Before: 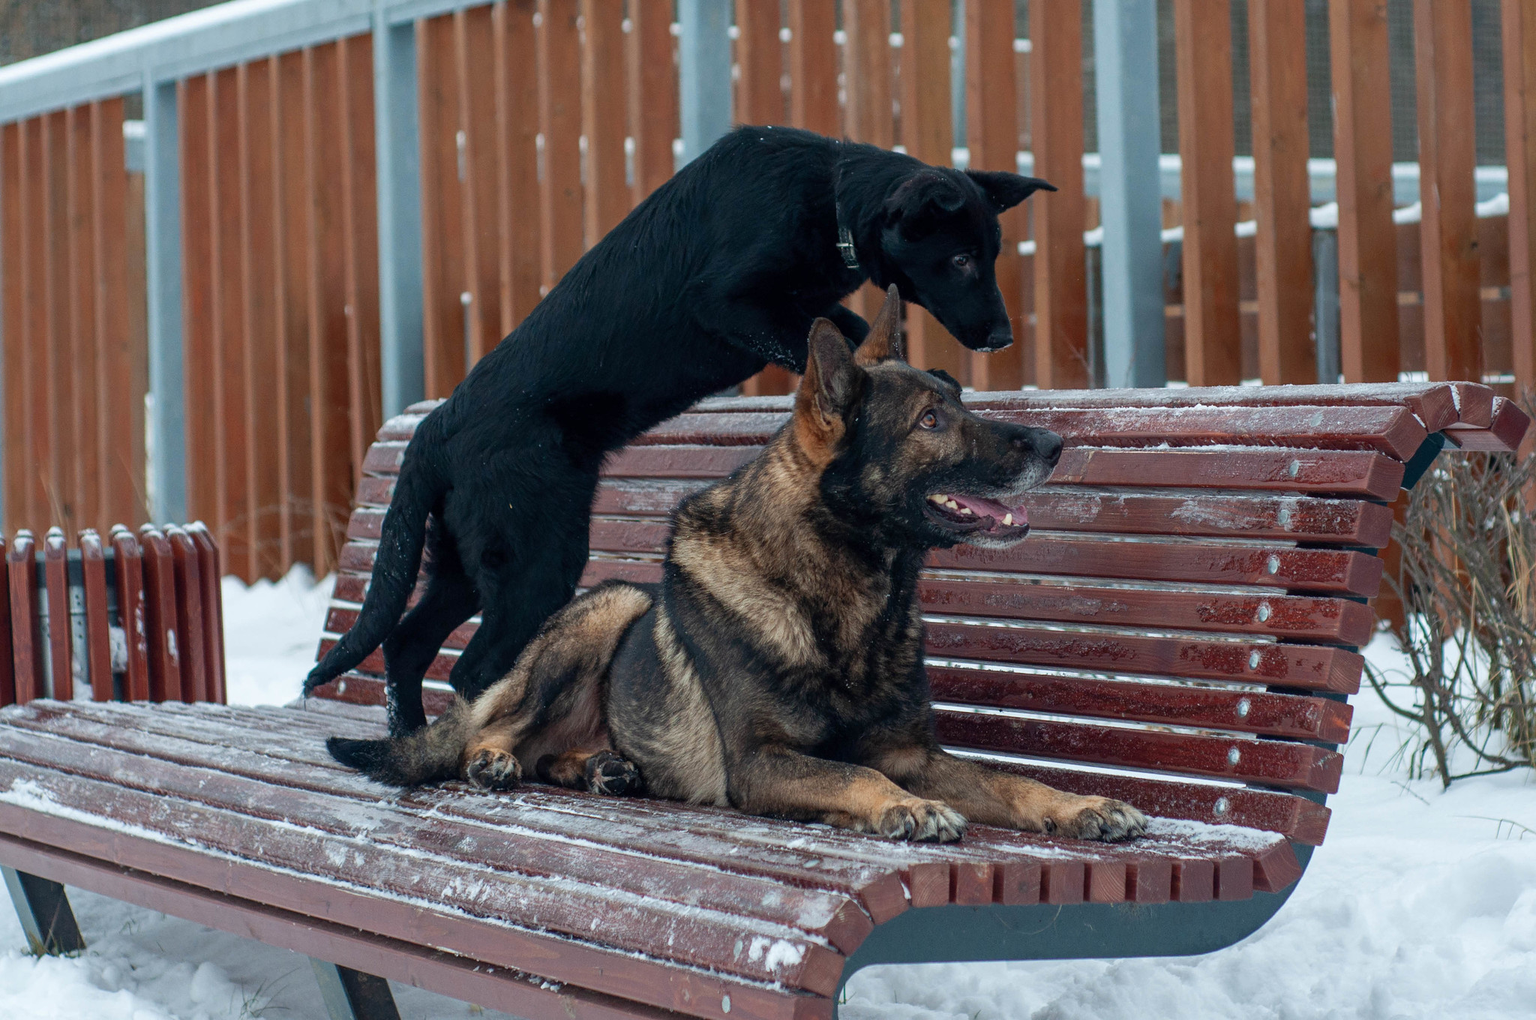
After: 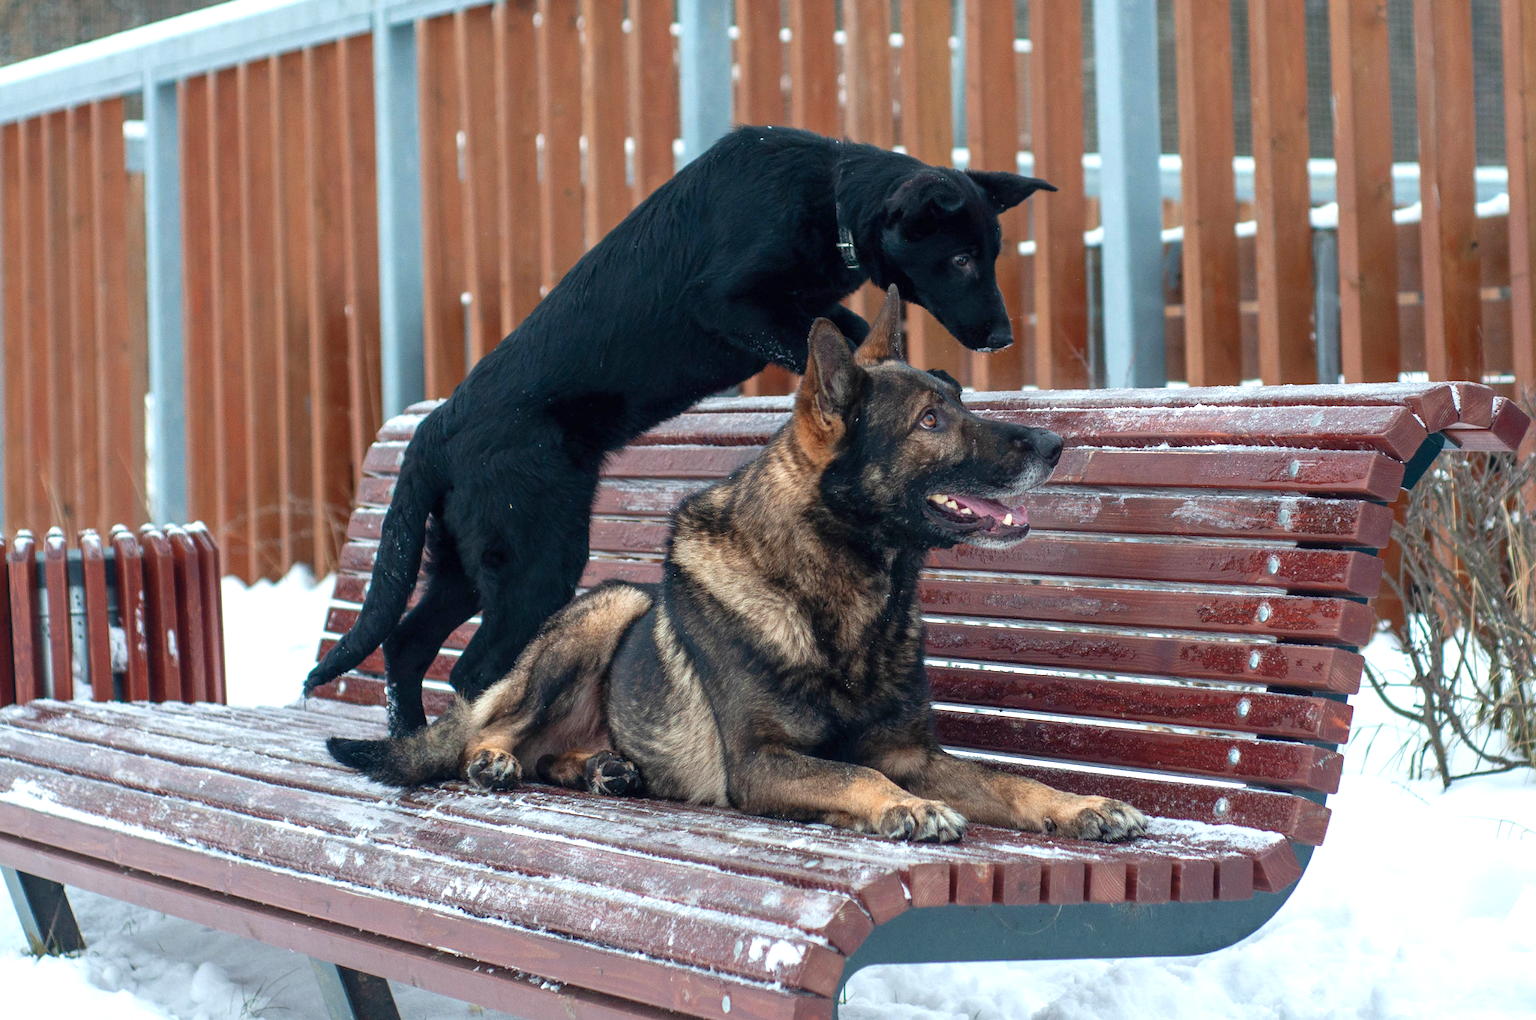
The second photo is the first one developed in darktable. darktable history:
exposure: black level correction 0, exposure 0.695 EV, compensate highlight preservation false
contrast equalizer: y [[0.5, 0.5, 0.5, 0.512, 0.552, 0.62], [0.5 ×6], [0.5 ×4, 0.504, 0.553], [0 ×6], [0 ×6]], mix -0.305
contrast brightness saturation: contrast 0.05
